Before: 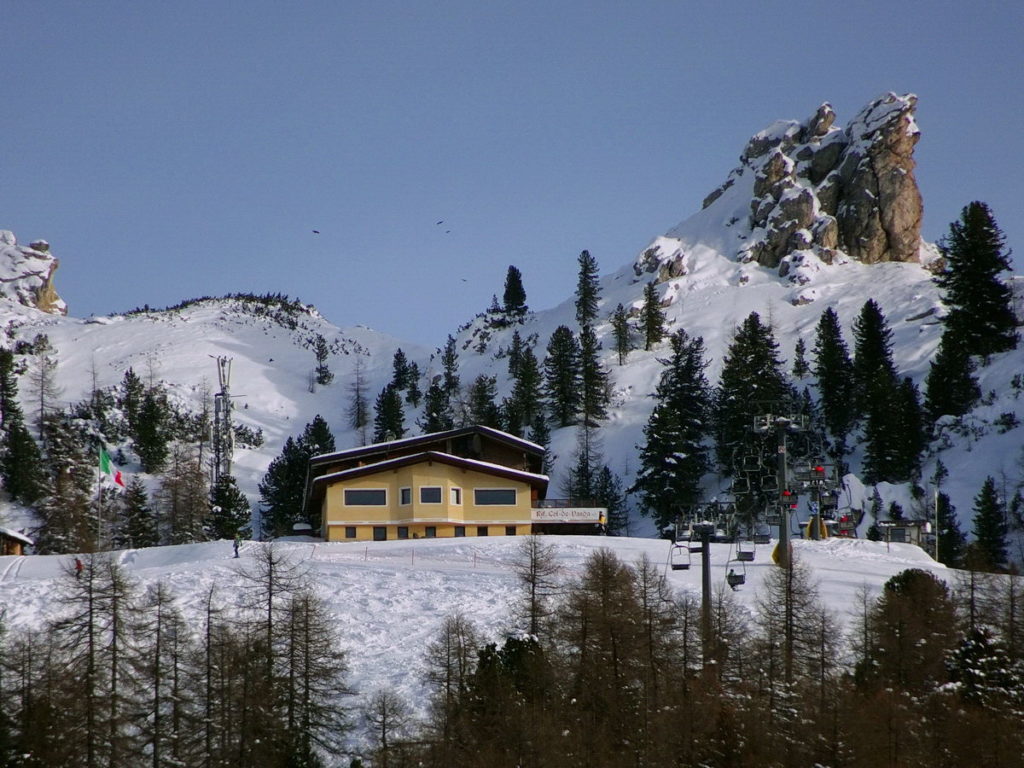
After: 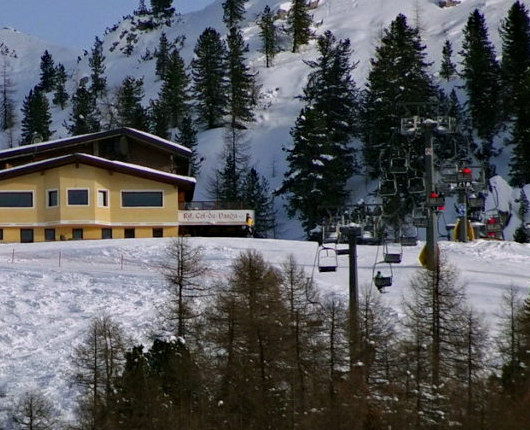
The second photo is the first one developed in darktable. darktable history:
tone equalizer: -8 EV -0.55 EV
haze removal: compatibility mode true, adaptive false
color balance rgb: linear chroma grading › shadows -3%, linear chroma grading › highlights -4%
crop: left 34.479%, top 38.822%, right 13.718%, bottom 5.172%
